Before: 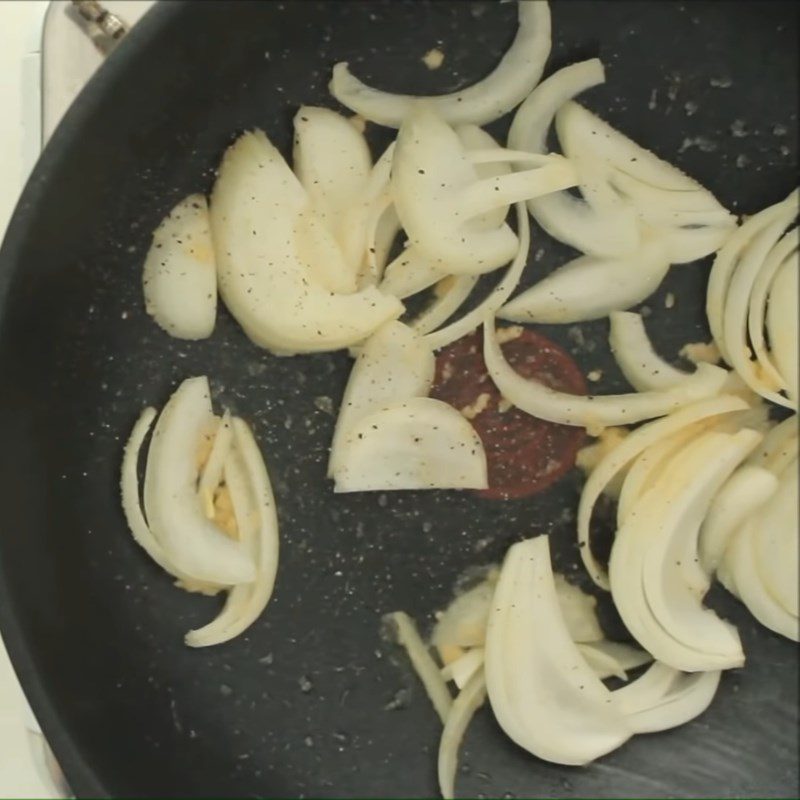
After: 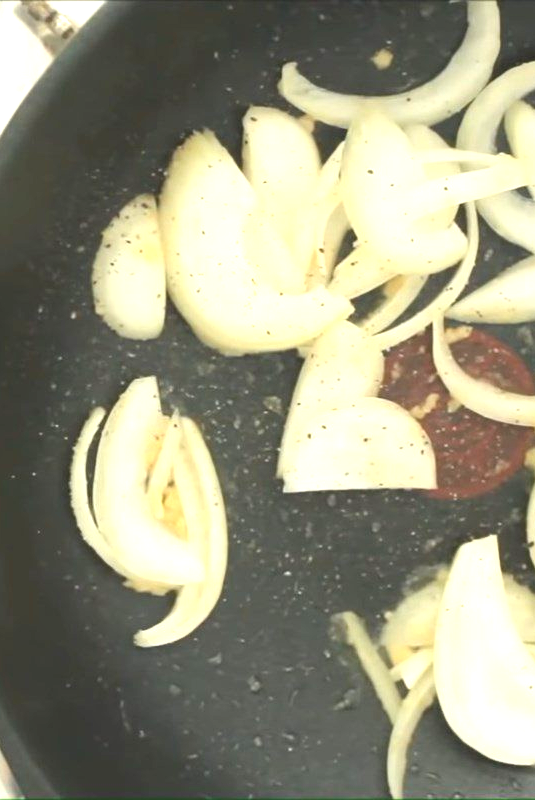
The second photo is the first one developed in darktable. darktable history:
exposure: exposure 1.245 EV, compensate highlight preservation false
crop and rotate: left 6.482%, right 26.631%
contrast equalizer: y [[0.5, 0.486, 0.447, 0.446, 0.489, 0.5], [0.5 ×6], [0.5 ×6], [0 ×6], [0 ×6]]
